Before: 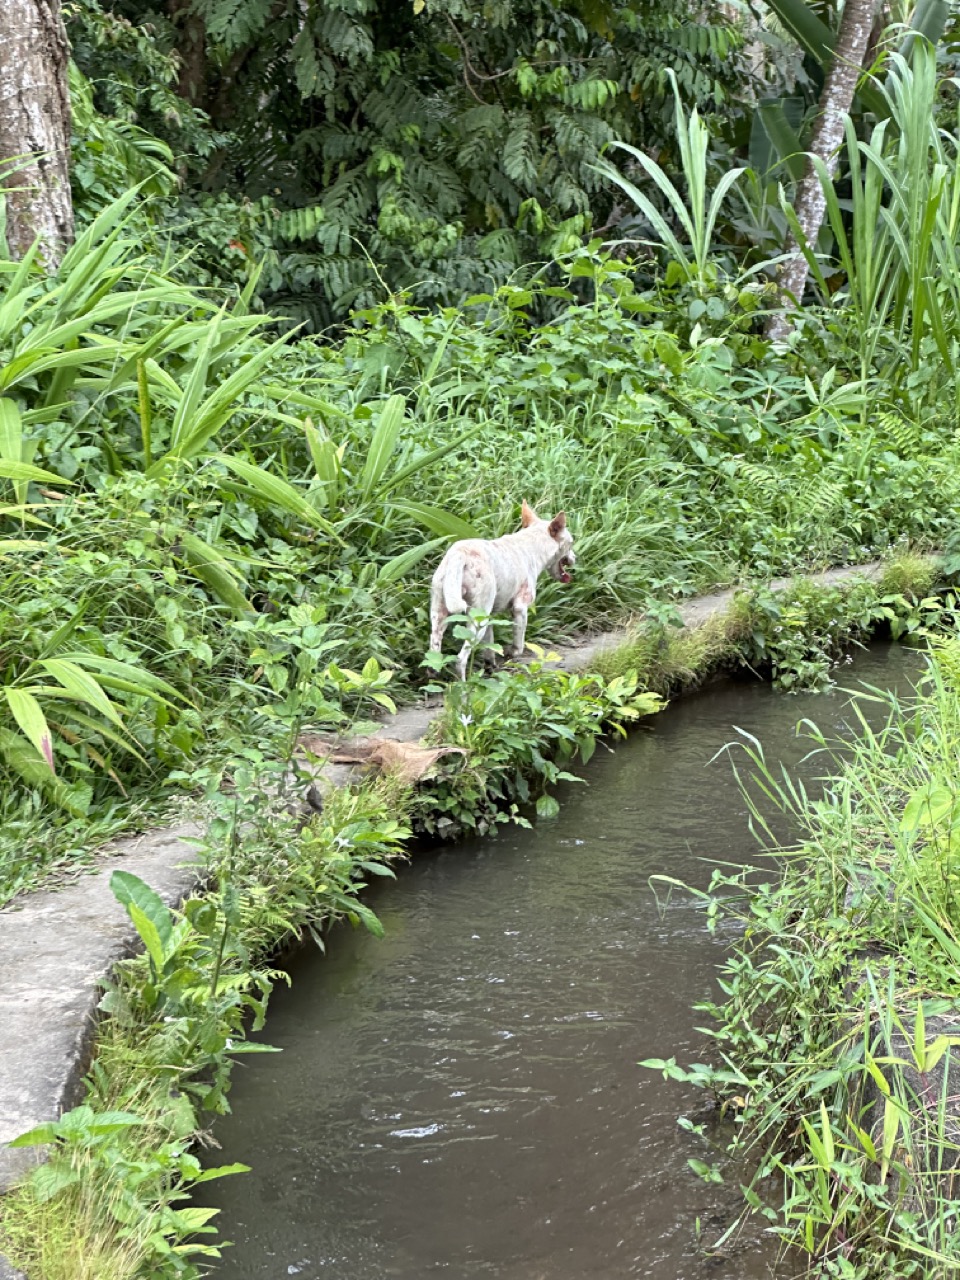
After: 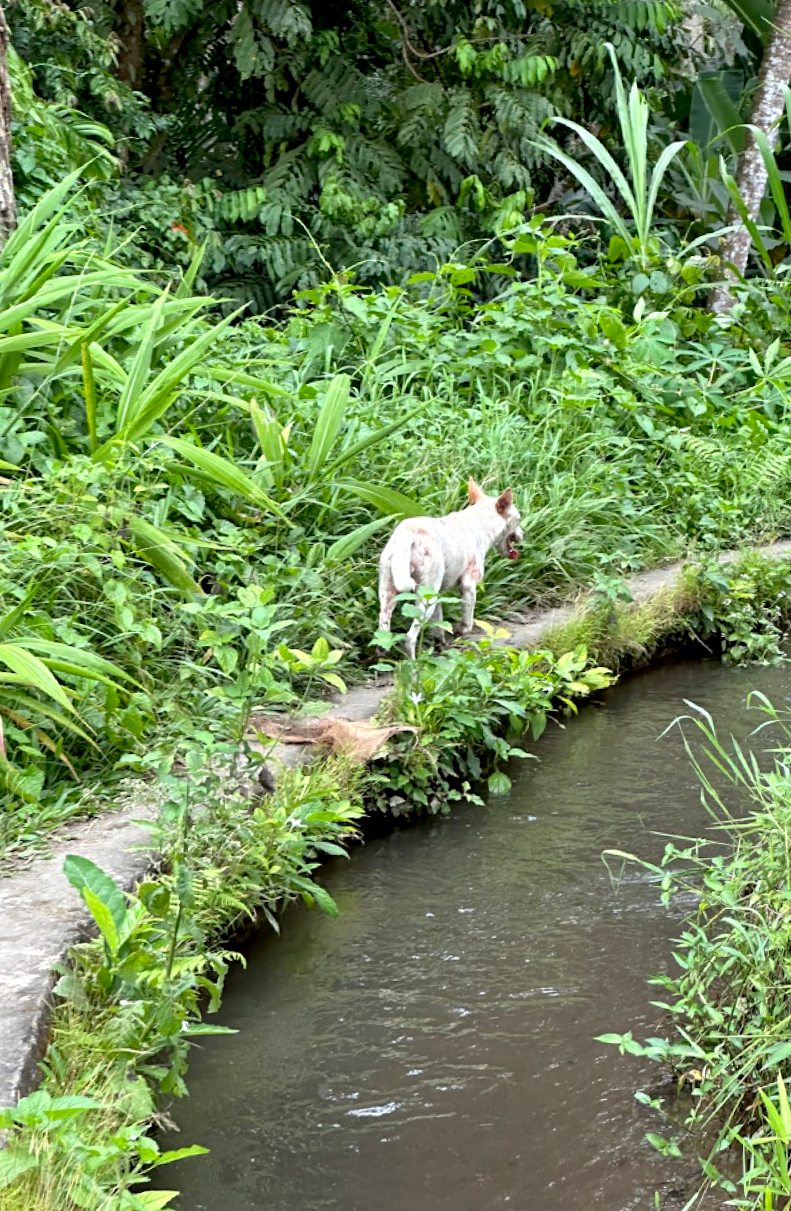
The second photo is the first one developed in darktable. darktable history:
exposure: black level correction 0.007, exposure 0.159 EV, compensate highlight preservation false
crop and rotate: angle 1°, left 4.281%, top 0.642%, right 11.383%, bottom 2.486%
